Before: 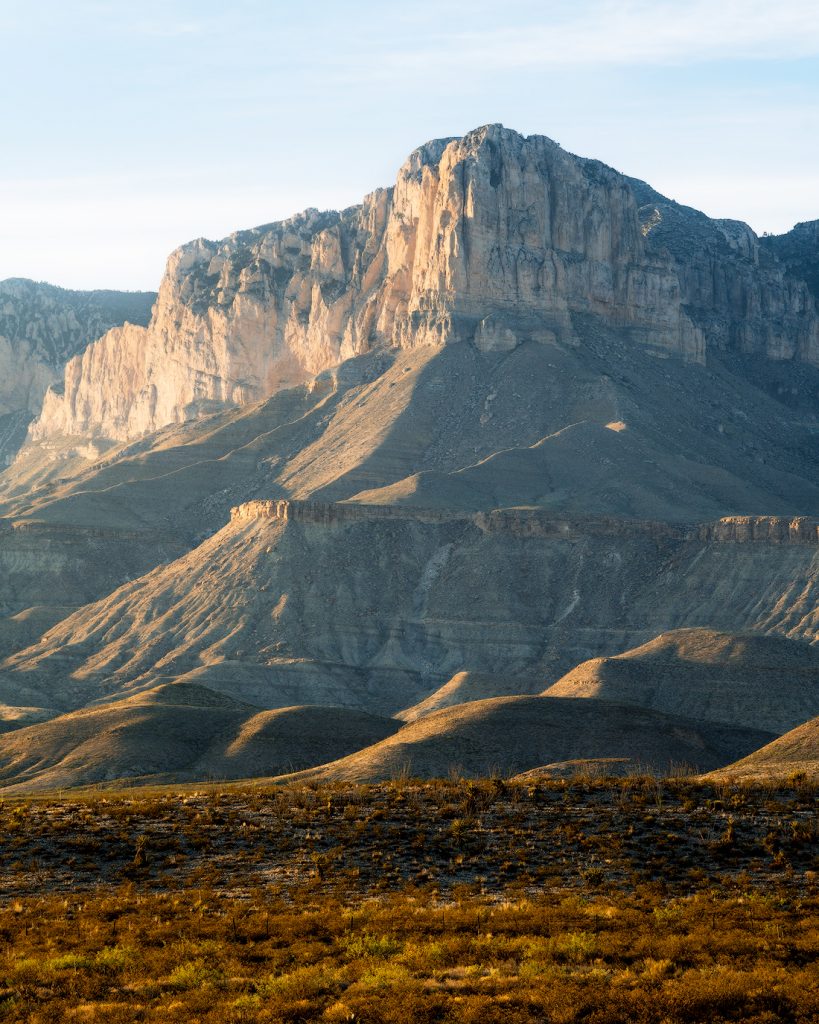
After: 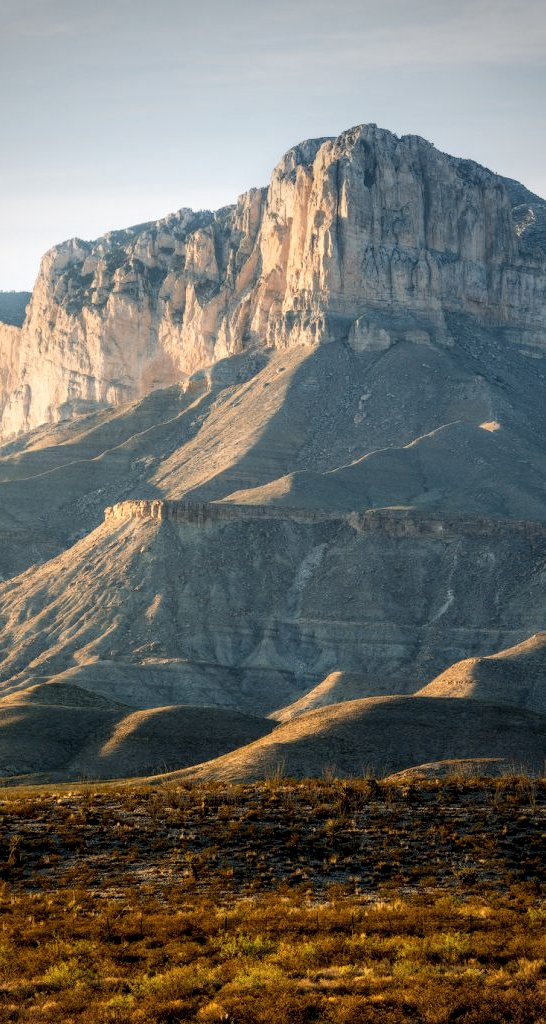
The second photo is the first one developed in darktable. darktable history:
crop and rotate: left 15.395%, right 17.864%
local contrast: on, module defaults
vignetting: center (-0.028, 0.242)
